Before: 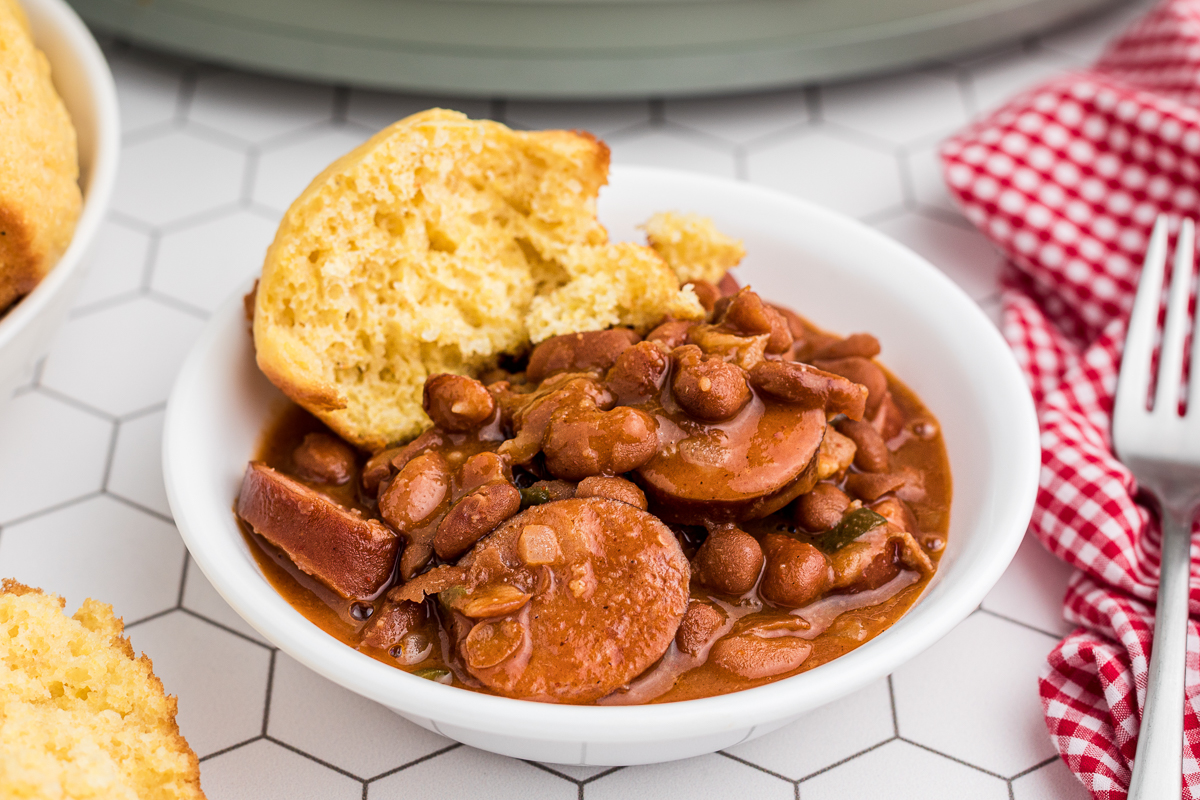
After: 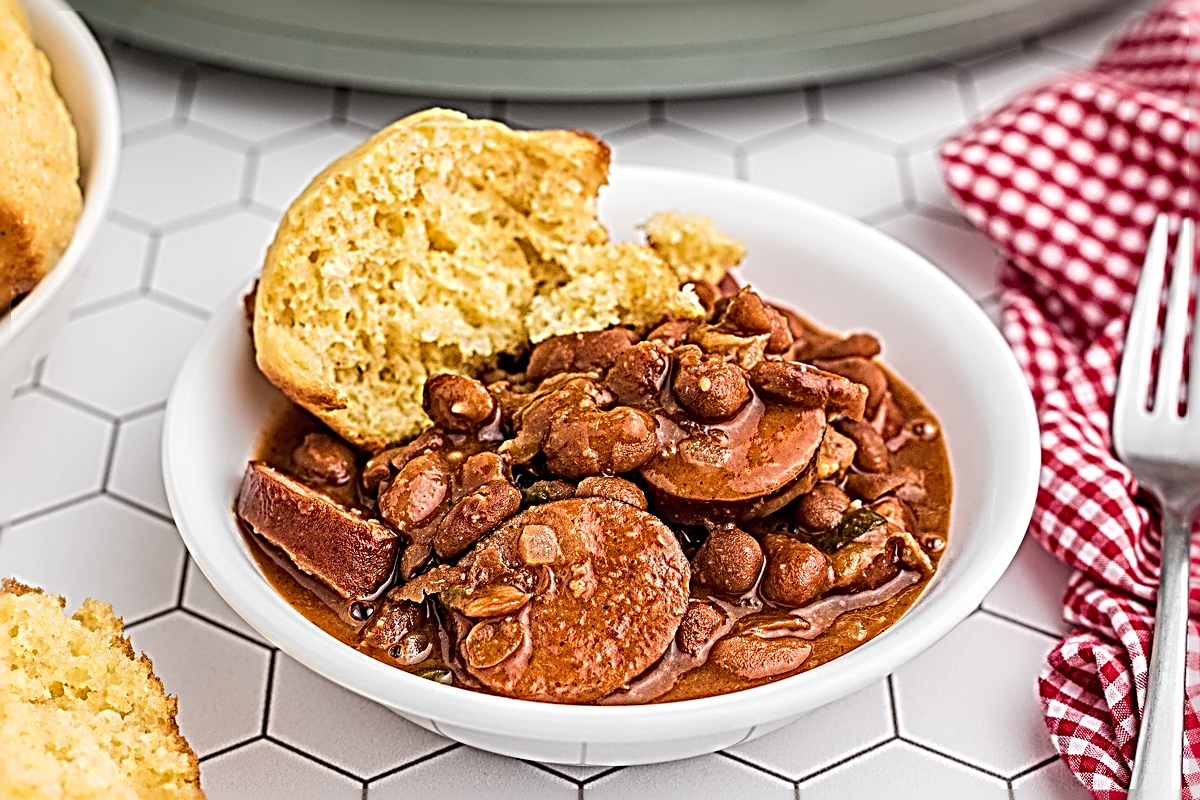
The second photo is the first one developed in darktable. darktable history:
local contrast: on, module defaults
sharpen: radius 4.024, amount 1.994
